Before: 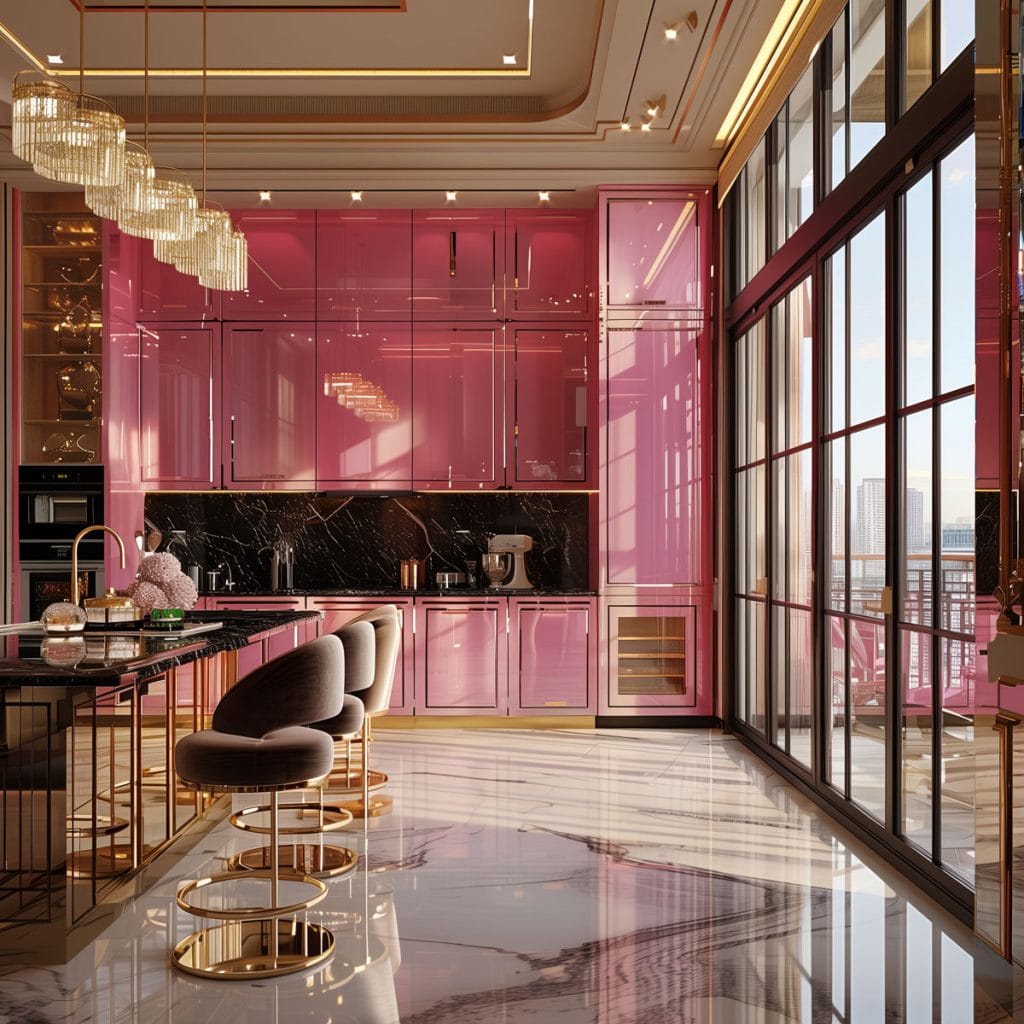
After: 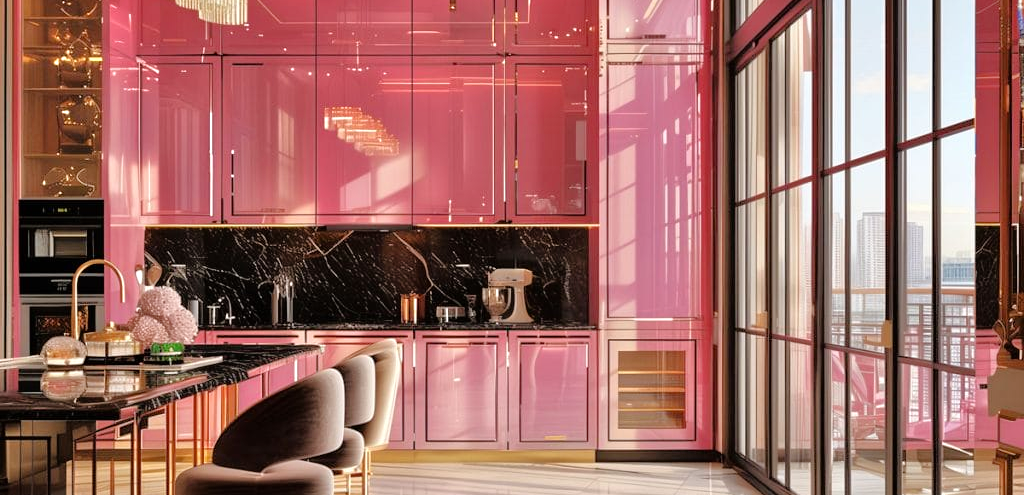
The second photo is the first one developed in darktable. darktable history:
tone equalizer: -7 EV 0.15 EV, -6 EV 0.6 EV, -5 EV 1.15 EV, -4 EV 1.33 EV, -3 EV 1.15 EV, -2 EV 0.6 EV, -1 EV 0.15 EV, mask exposure compensation -0.5 EV
crop and rotate: top 26.056%, bottom 25.543%
